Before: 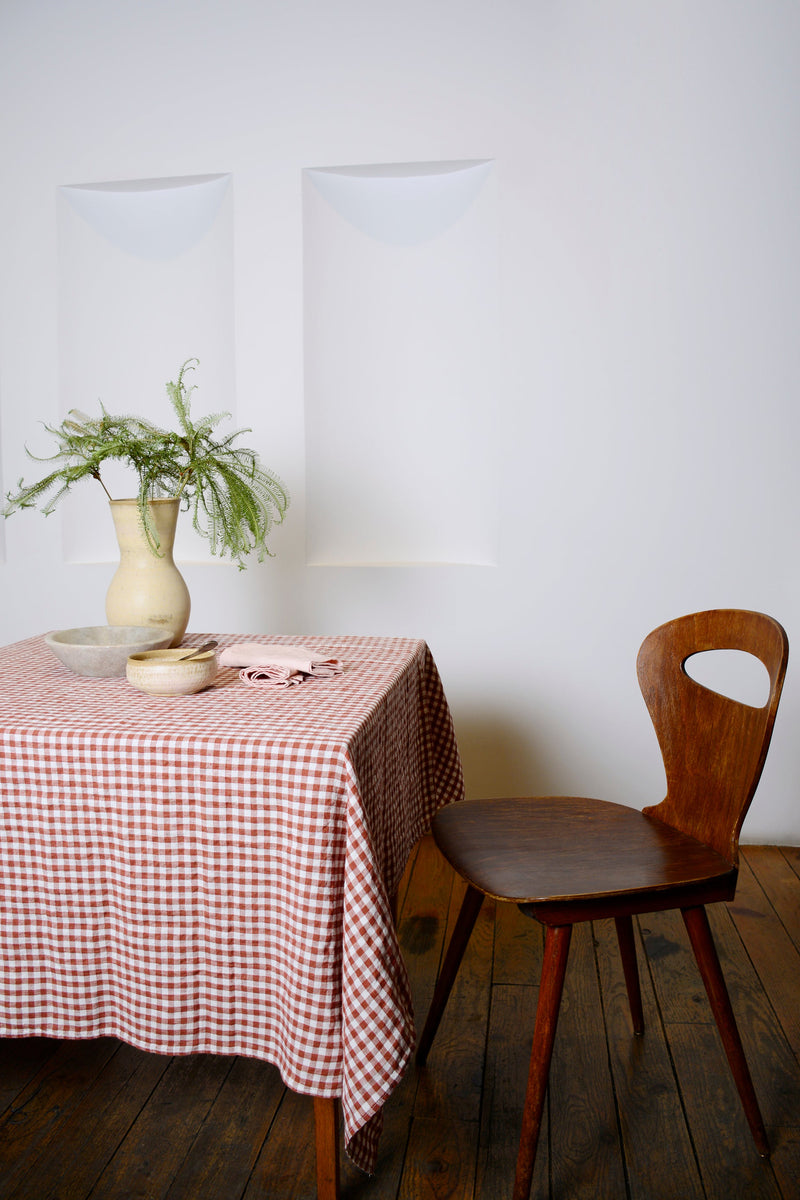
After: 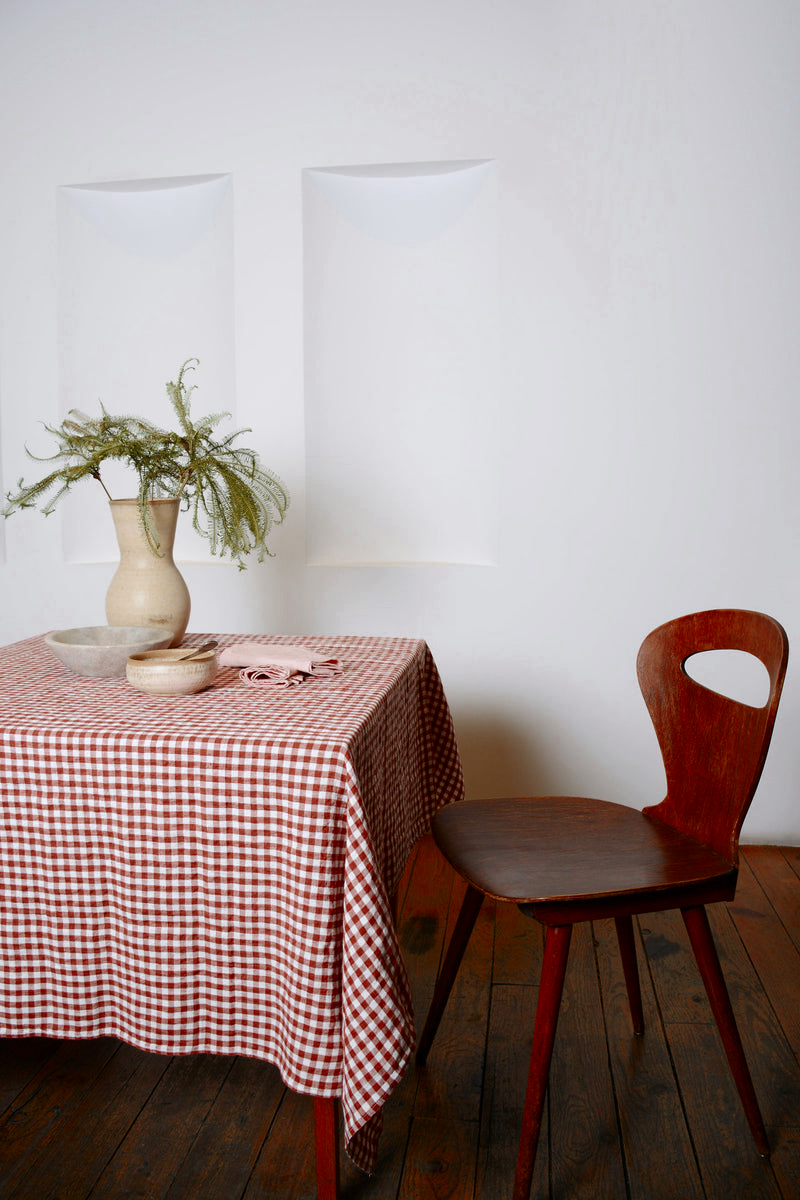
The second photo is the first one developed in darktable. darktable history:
exposure: compensate highlight preservation false
color zones: curves: ch0 [(0, 0.299) (0.25, 0.383) (0.456, 0.352) (0.736, 0.571)]; ch1 [(0, 0.63) (0.151, 0.568) (0.254, 0.416) (0.47, 0.558) (0.732, 0.37) (0.909, 0.492)]; ch2 [(0.004, 0.604) (0.158, 0.443) (0.257, 0.403) (0.761, 0.468)]
